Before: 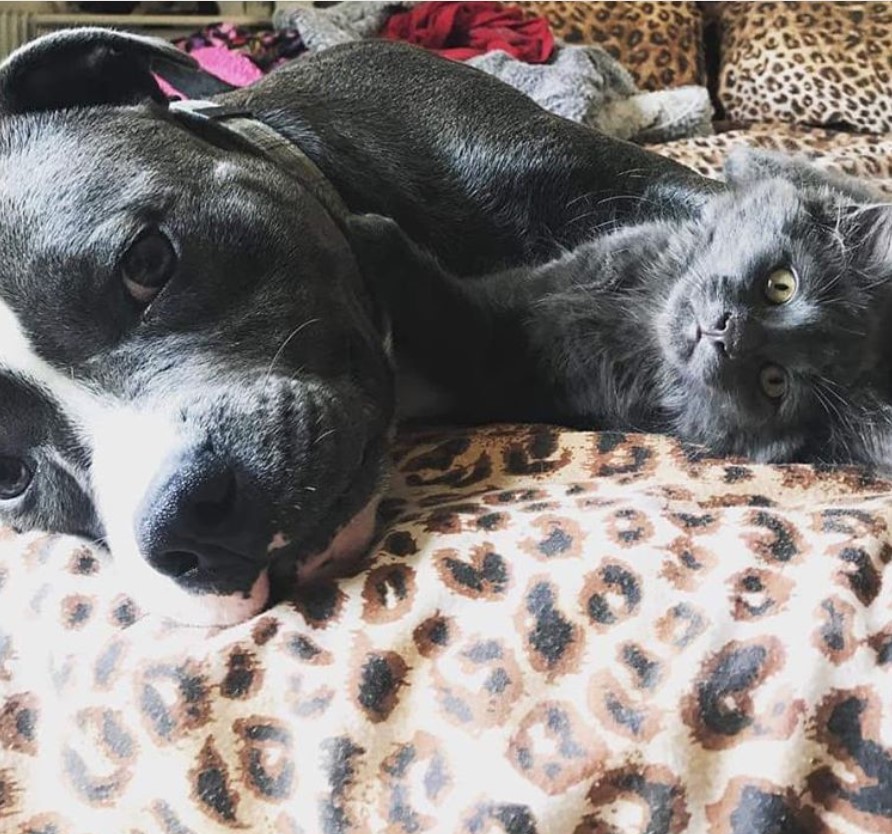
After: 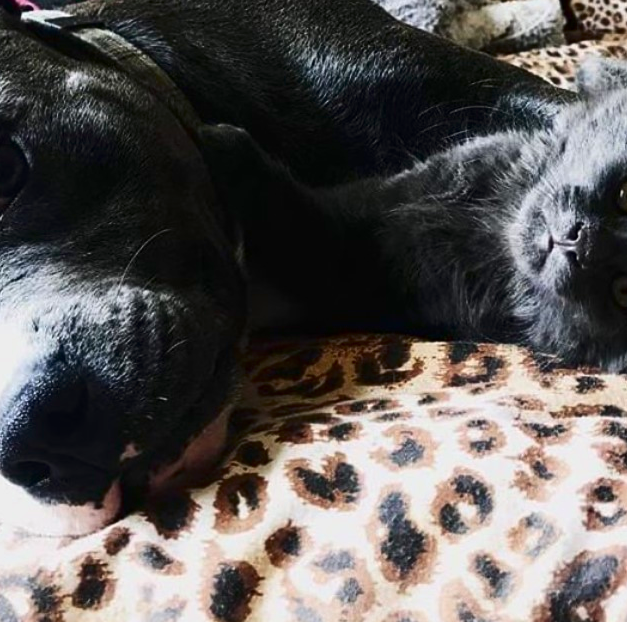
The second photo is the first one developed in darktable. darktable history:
crop and rotate: left 16.594%, top 10.906%, right 13.051%, bottom 14.401%
contrast brightness saturation: contrast 0.188, brightness -0.23, saturation 0.119
